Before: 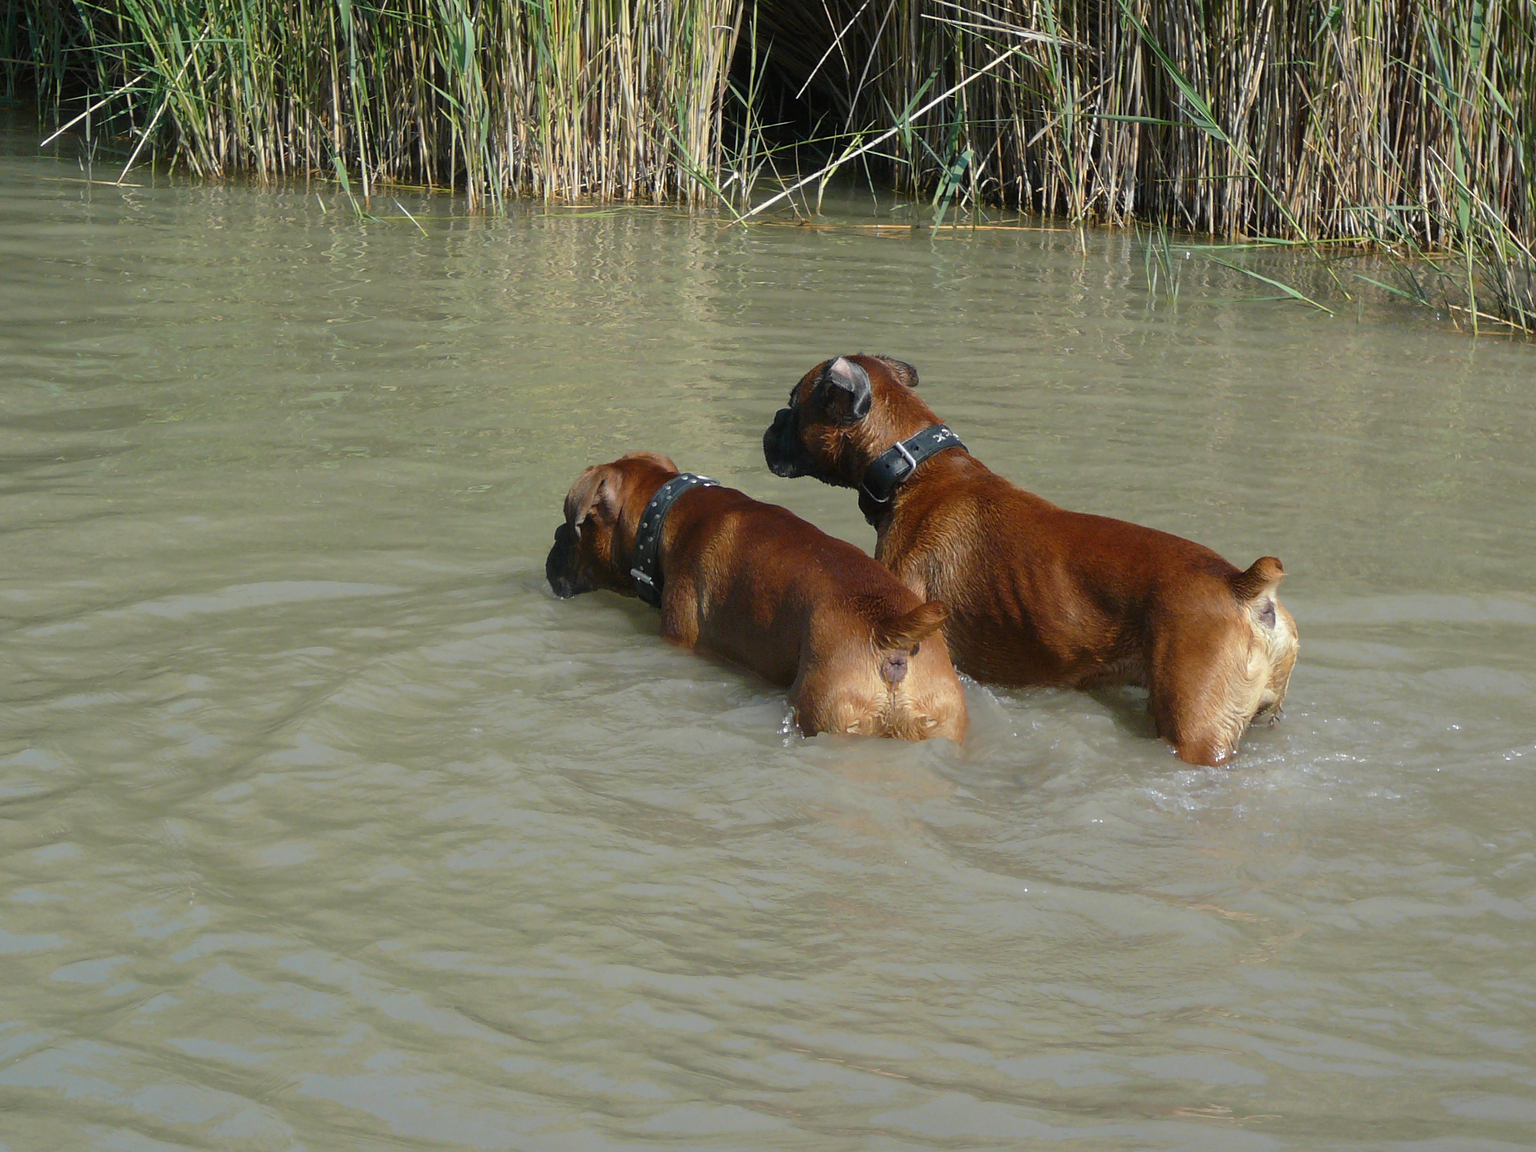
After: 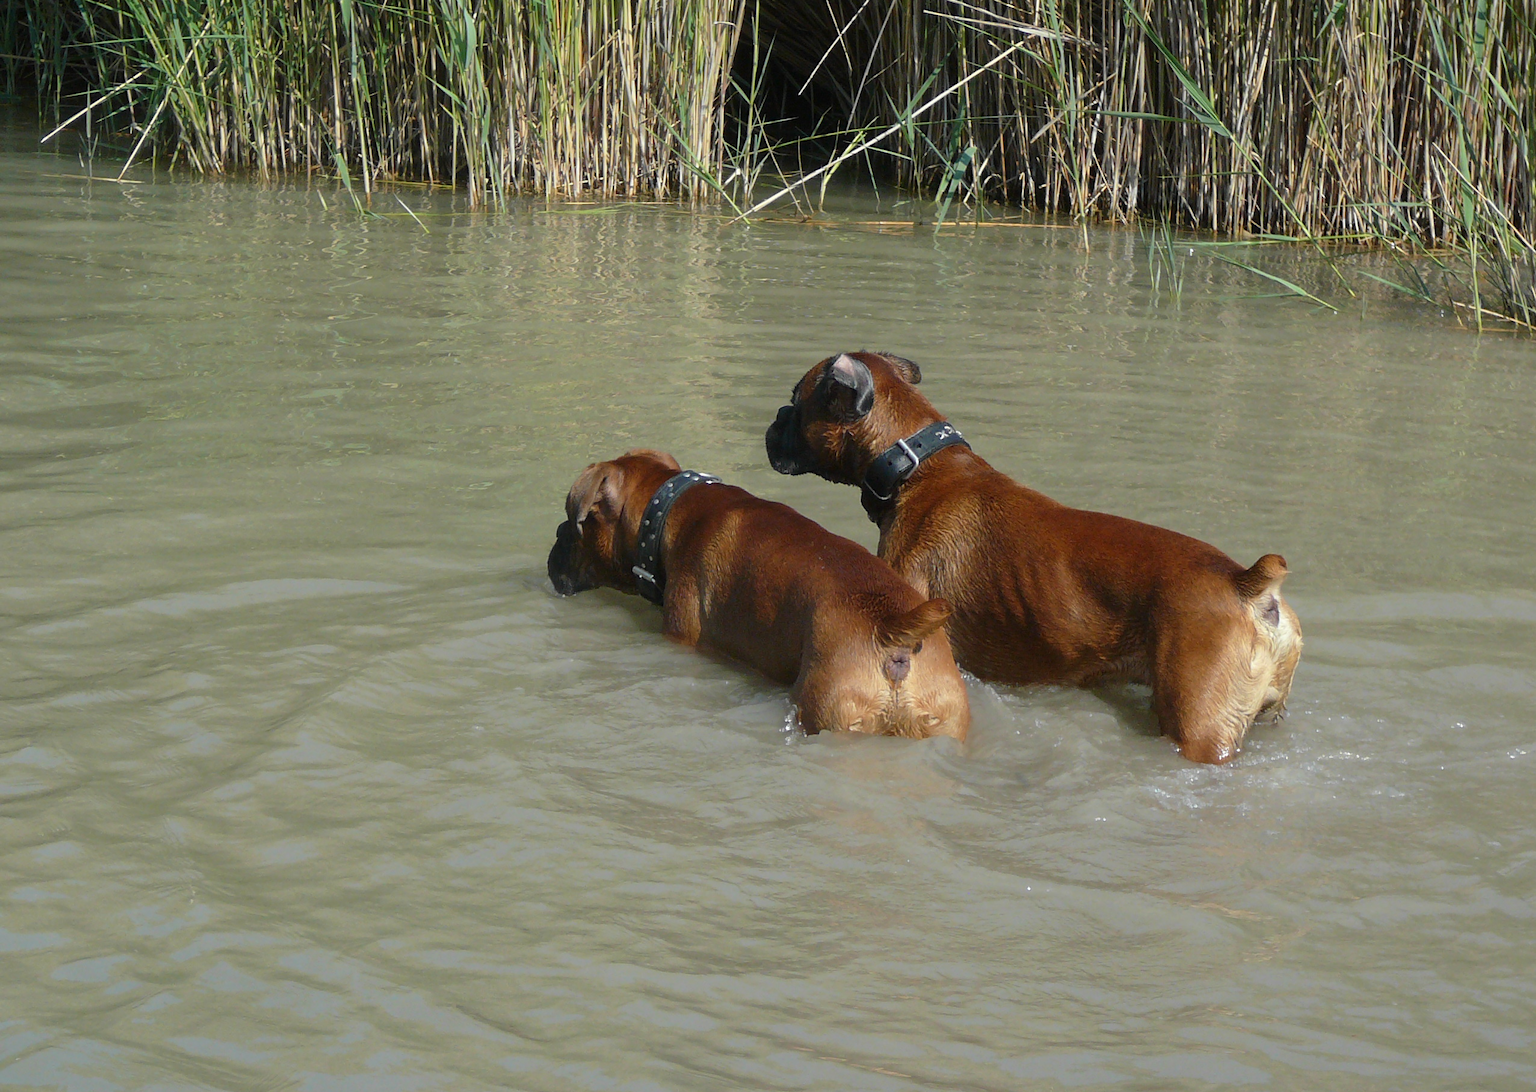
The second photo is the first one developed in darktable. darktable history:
crop: top 0.366%, right 0.264%, bottom 5.004%
